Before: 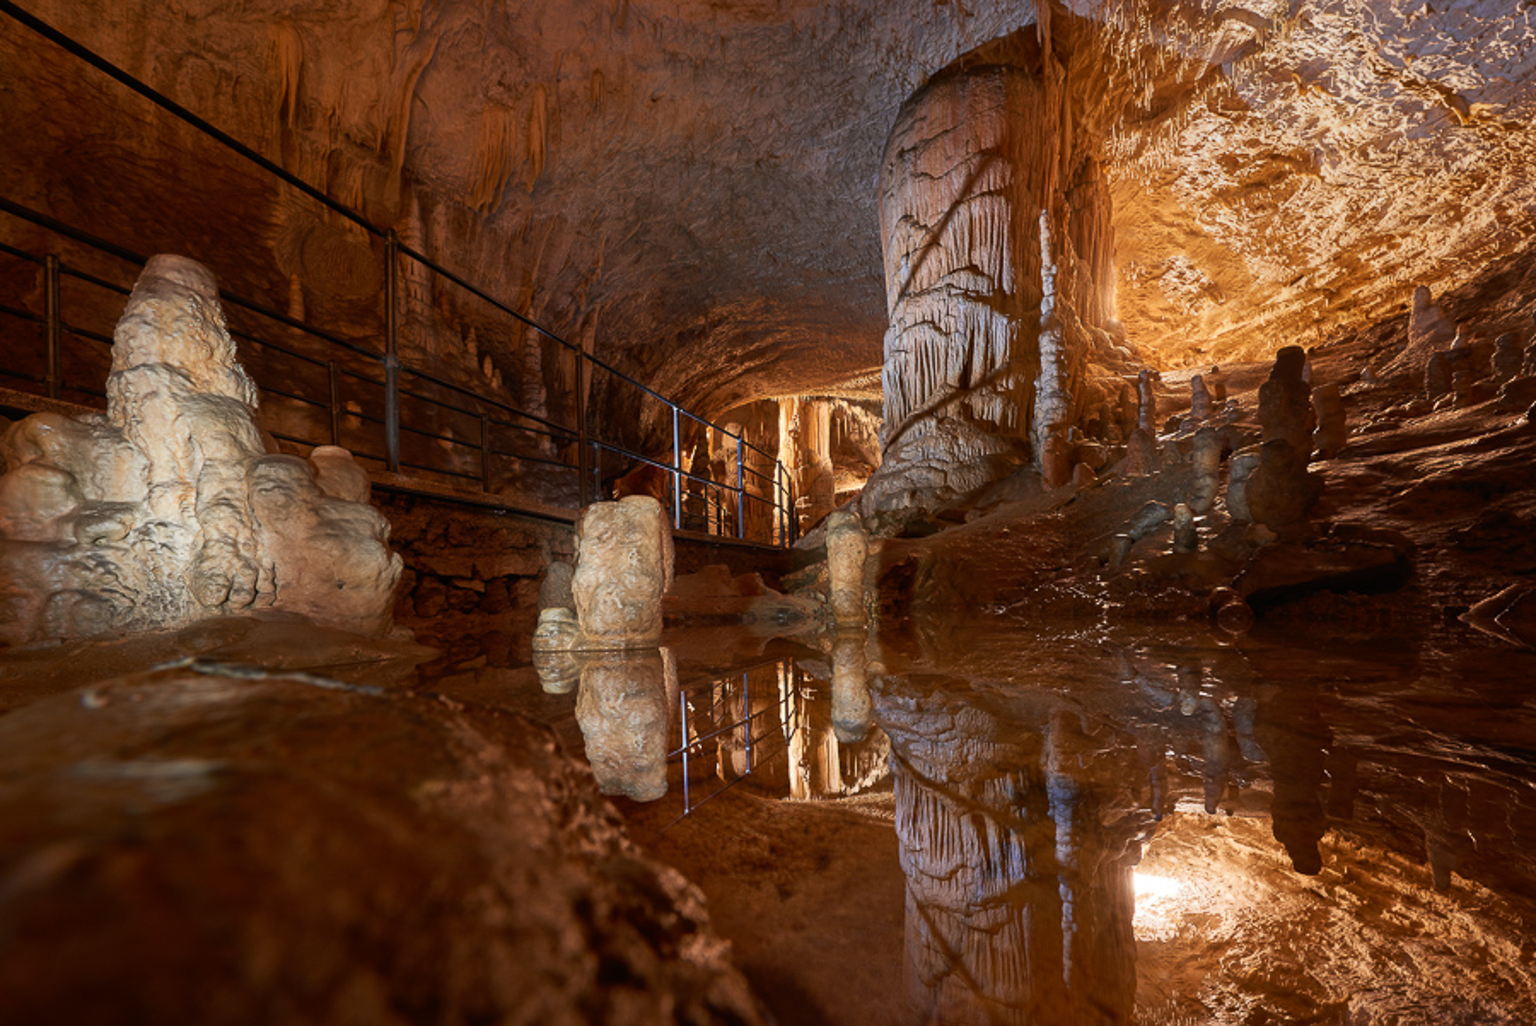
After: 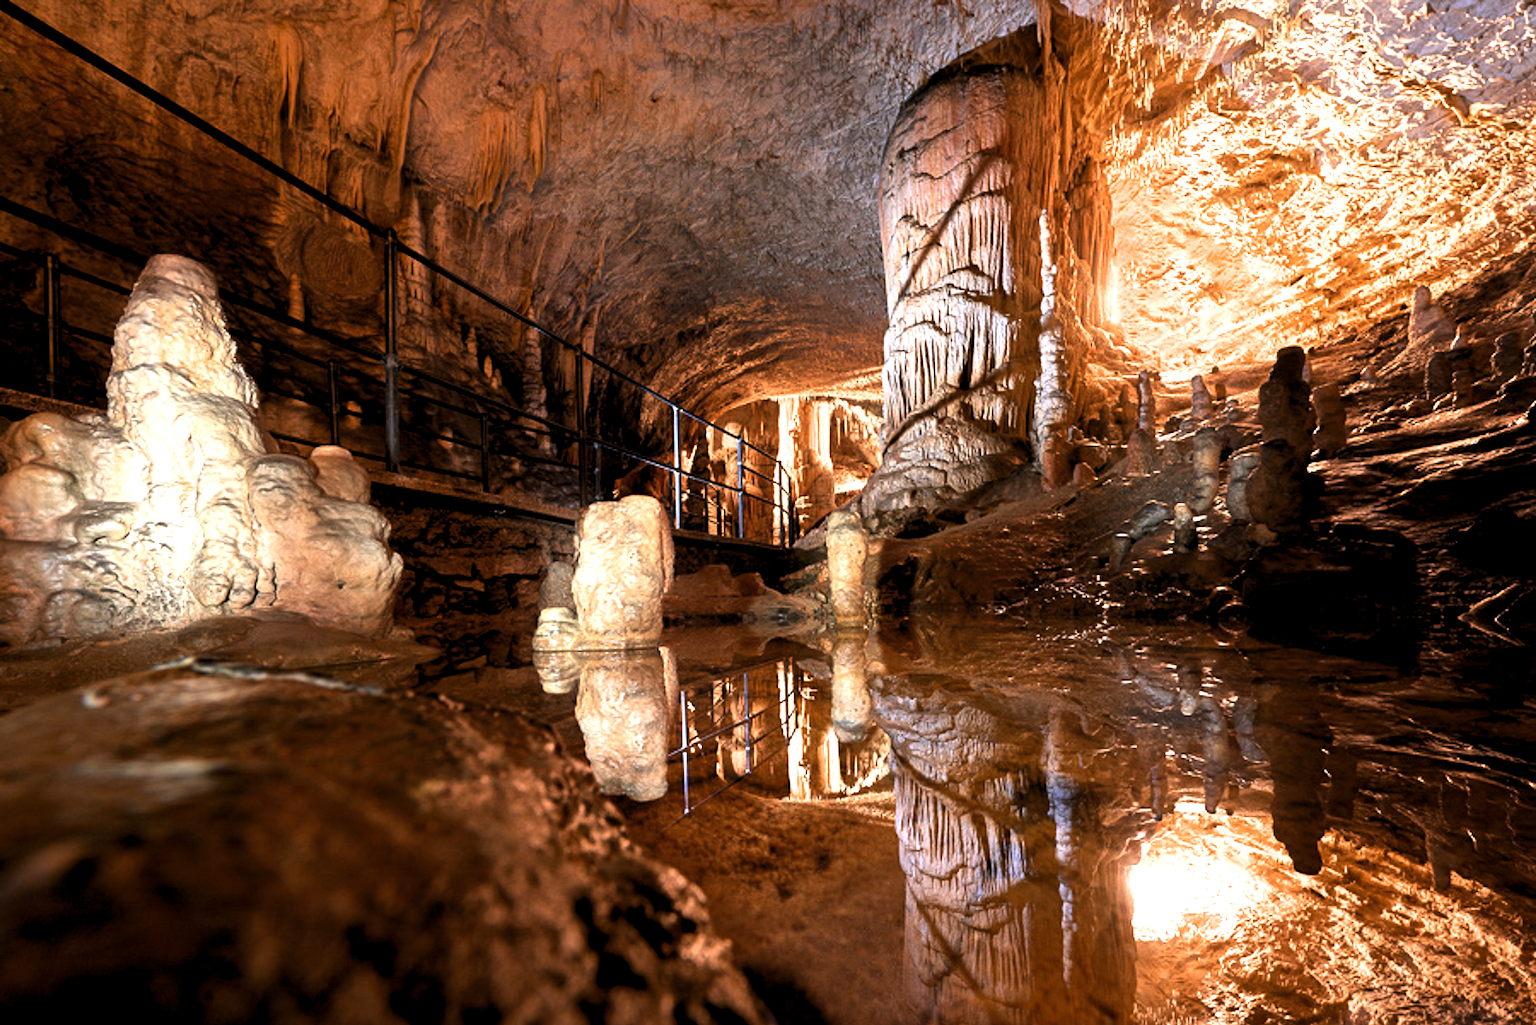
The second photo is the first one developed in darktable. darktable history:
tone equalizer: -7 EV 0.107 EV, mask exposure compensation -0.494 EV
exposure: black level correction 0, exposure 1 EV, compensate exposure bias true, compensate highlight preservation false
levels: levels [0.055, 0.477, 0.9]
filmic rgb: black relative exposure -8.09 EV, white relative exposure 3.01 EV, hardness 5.34, contrast 1.245
